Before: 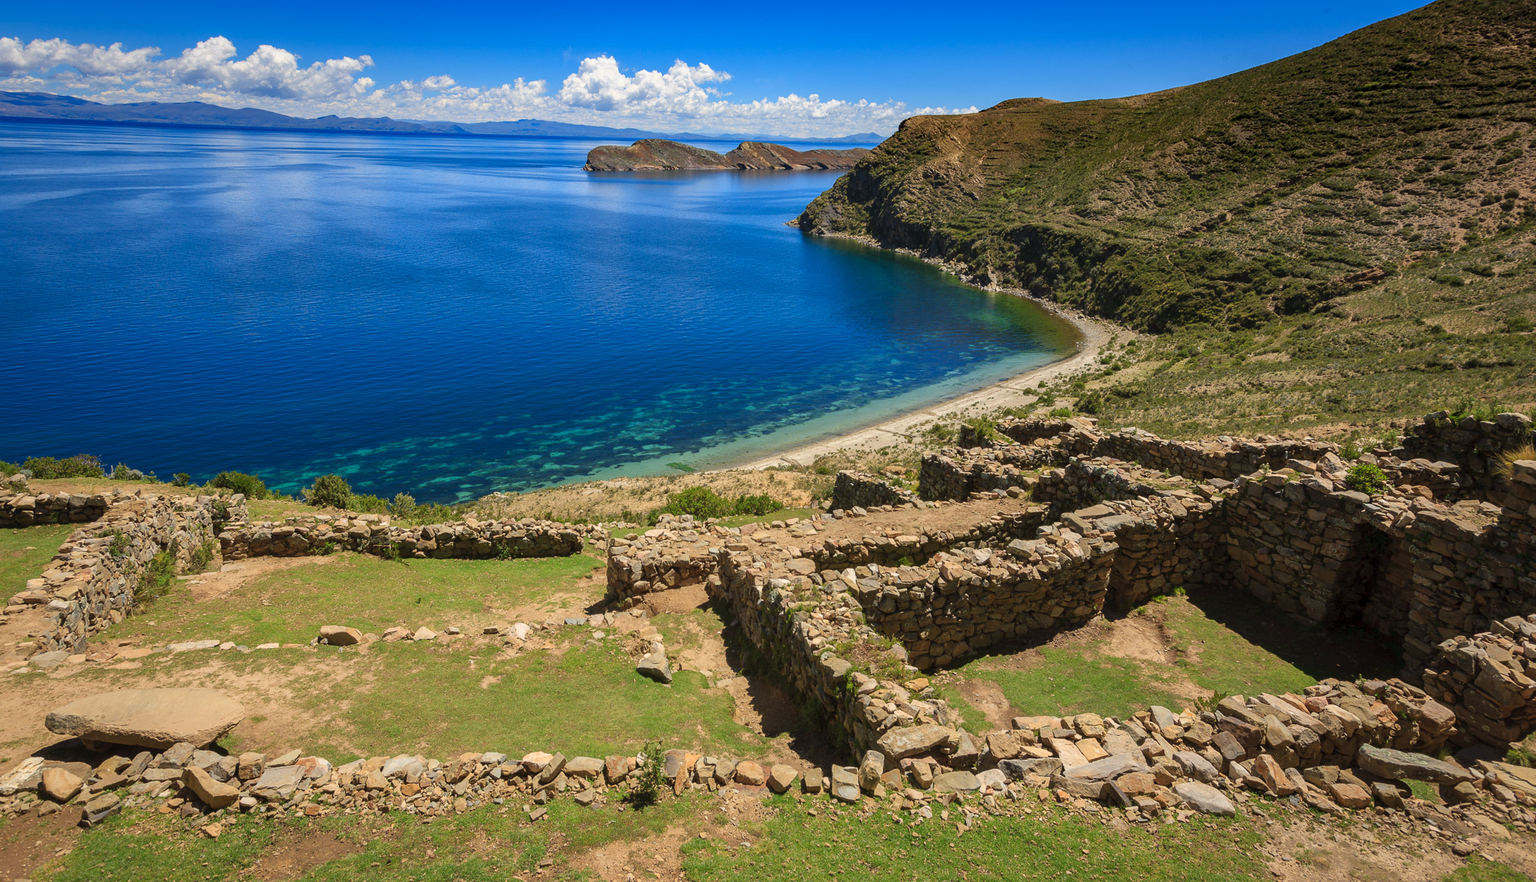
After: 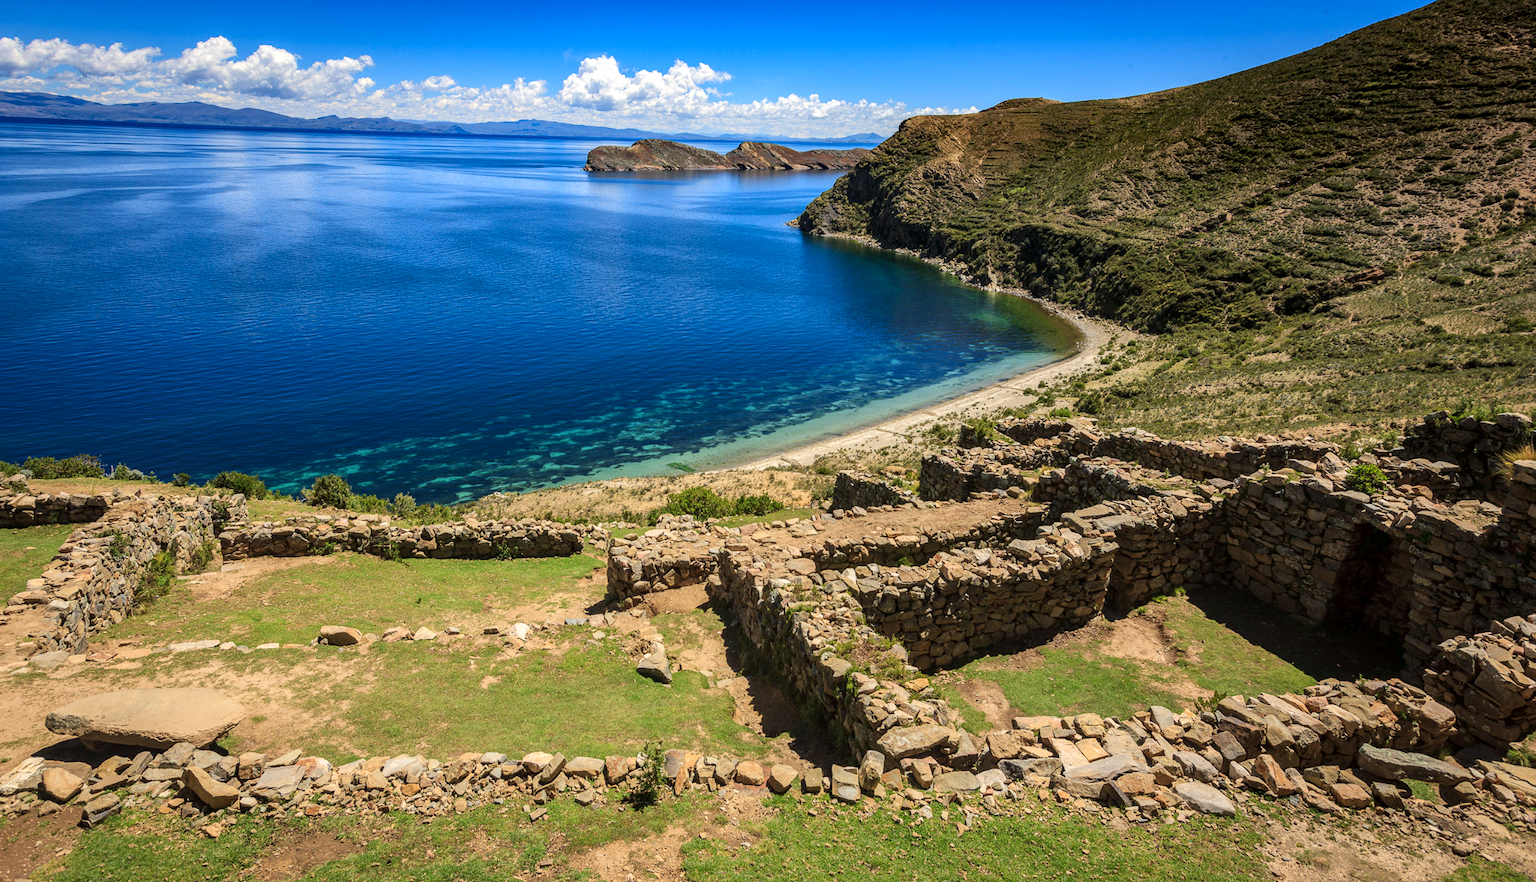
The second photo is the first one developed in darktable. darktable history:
tone curve: curves: ch0 [(0, 0.015) (0.037, 0.032) (0.131, 0.113) (0.275, 0.26) (0.497, 0.531) (0.617, 0.663) (0.704, 0.748) (0.813, 0.842) (0.911, 0.931) (0.997, 1)]; ch1 [(0, 0) (0.301, 0.3) (0.444, 0.438) (0.493, 0.494) (0.501, 0.499) (0.534, 0.543) (0.582, 0.605) (0.658, 0.687) (0.746, 0.79) (1, 1)]; ch2 [(0, 0) (0.246, 0.234) (0.36, 0.356) (0.415, 0.426) (0.476, 0.492) (0.502, 0.499) (0.525, 0.513) (0.533, 0.534) (0.586, 0.598) (0.634, 0.643) (0.706, 0.717) (0.853, 0.83) (1, 0.951)], color space Lab, linked channels, preserve colors none
local contrast: on, module defaults
